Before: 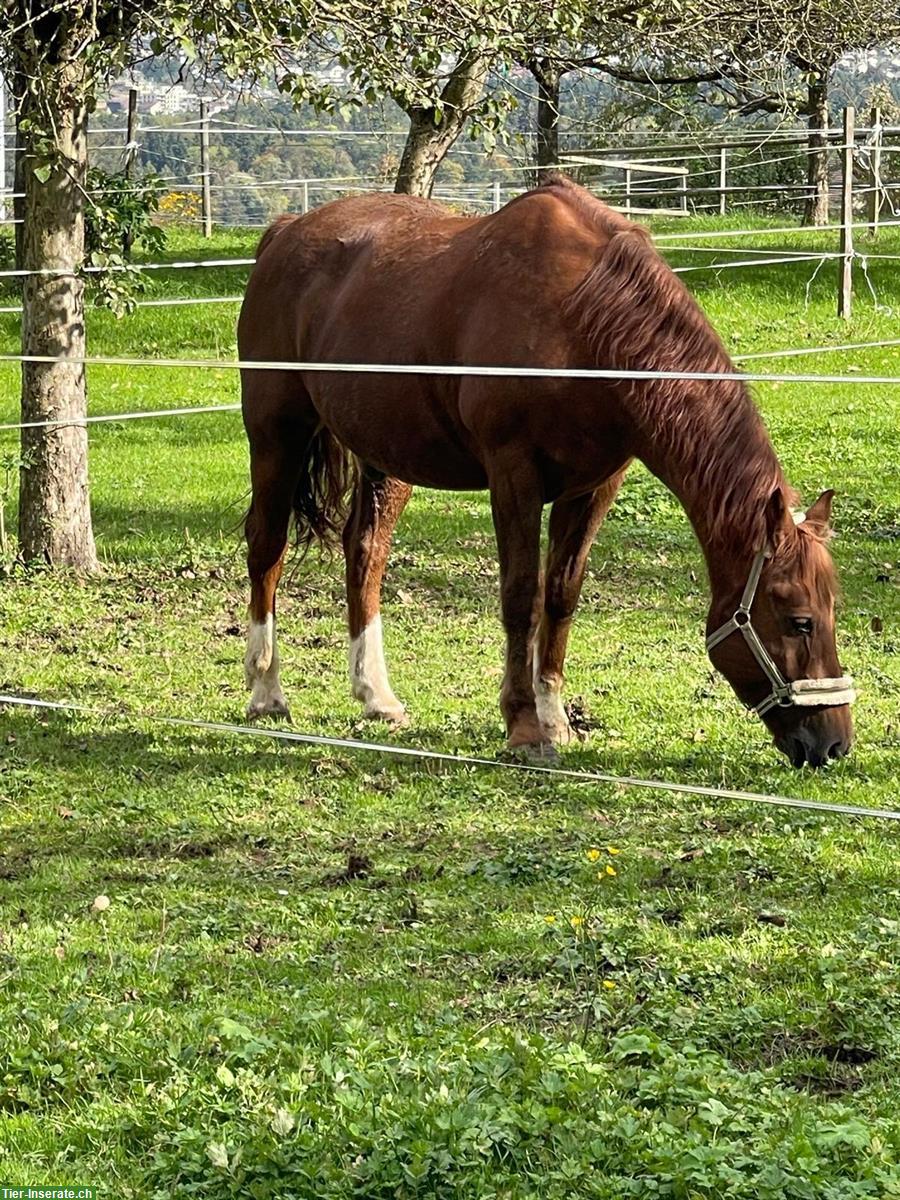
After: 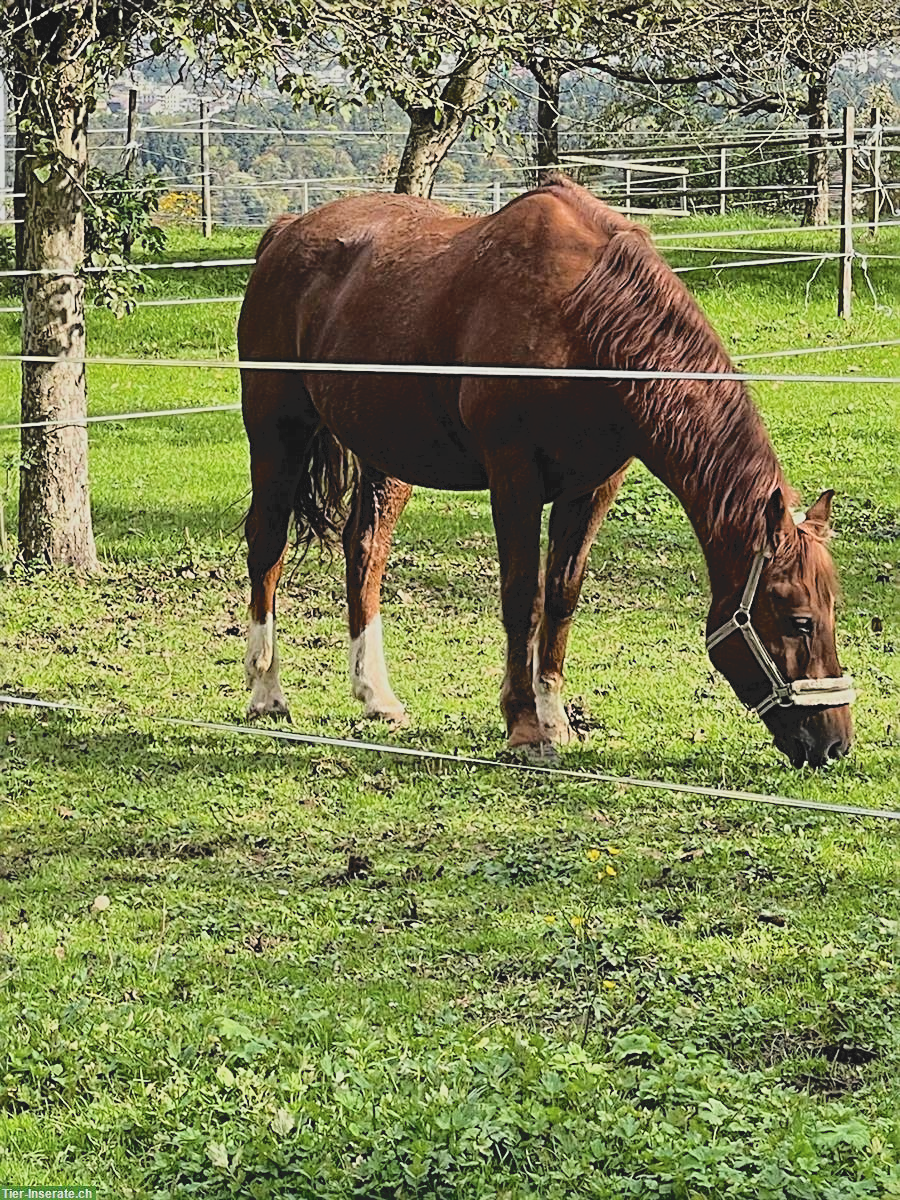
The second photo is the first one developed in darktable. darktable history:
tone curve: curves: ch0 [(0, 0) (0.003, 0.128) (0.011, 0.133) (0.025, 0.133) (0.044, 0.141) (0.069, 0.152) (0.1, 0.169) (0.136, 0.201) (0.177, 0.239) (0.224, 0.294) (0.277, 0.358) (0.335, 0.428) (0.399, 0.488) (0.468, 0.55) (0.543, 0.611) (0.623, 0.678) (0.709, 0.755) (0.801, 0.843) (0.898, 0.91) (1, 1)], color space Lab, independent channels, preserve colors none
sharpen: radius 2.541, amount 0.648
filmic rgb: black relative exposure -7.65 EV, white relative exposure 4.56 EV, hardness 3.61, color science v6 (2022)
